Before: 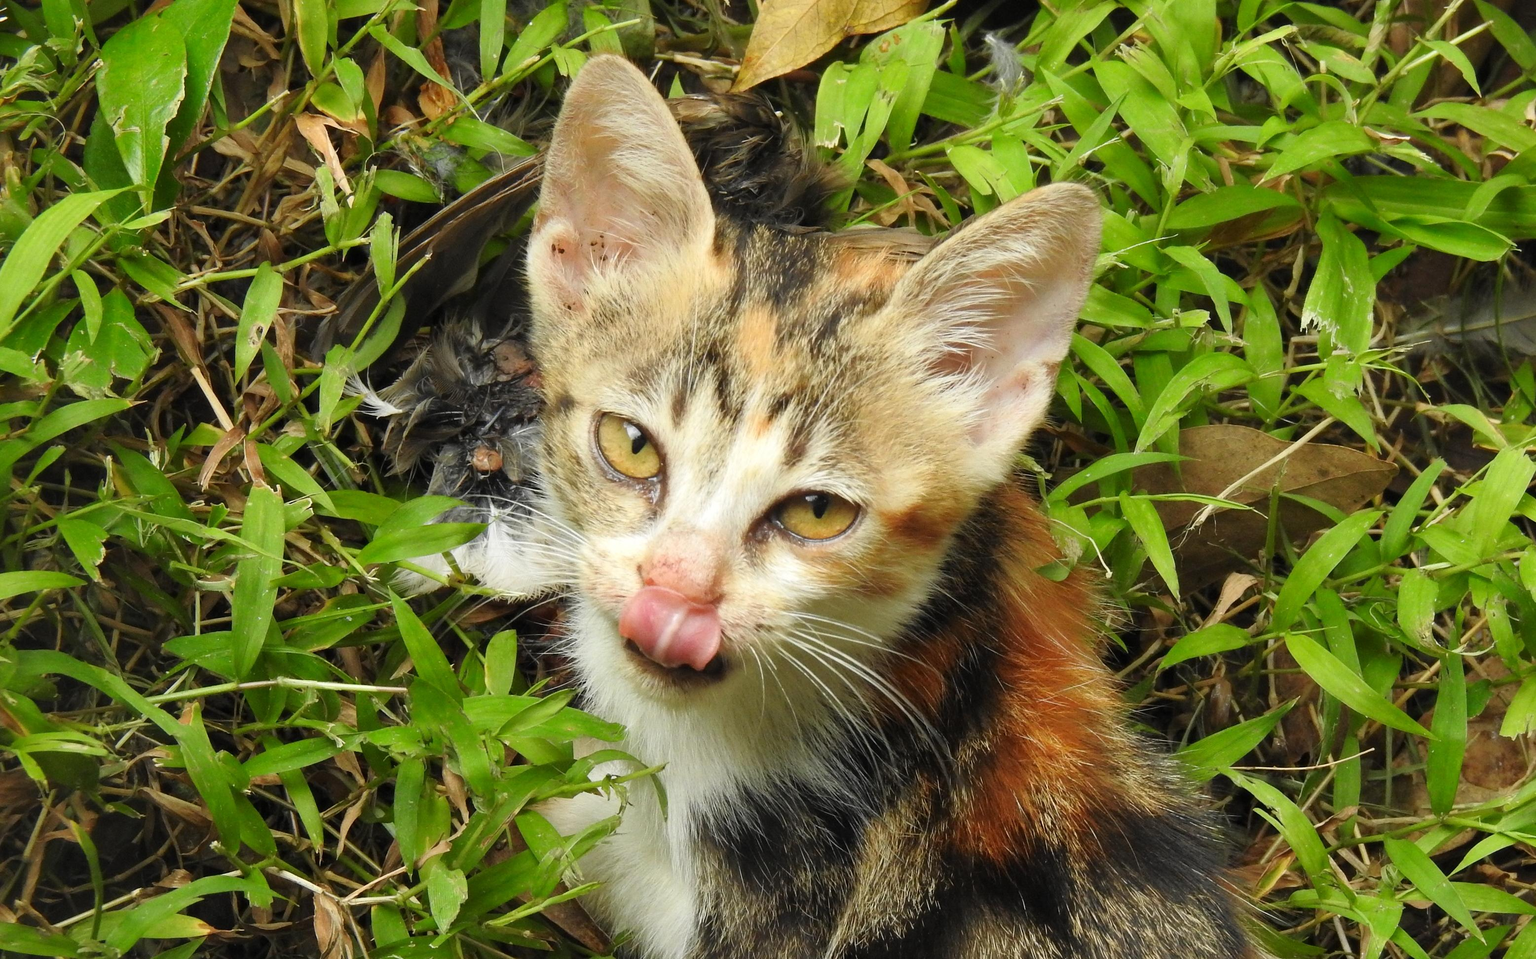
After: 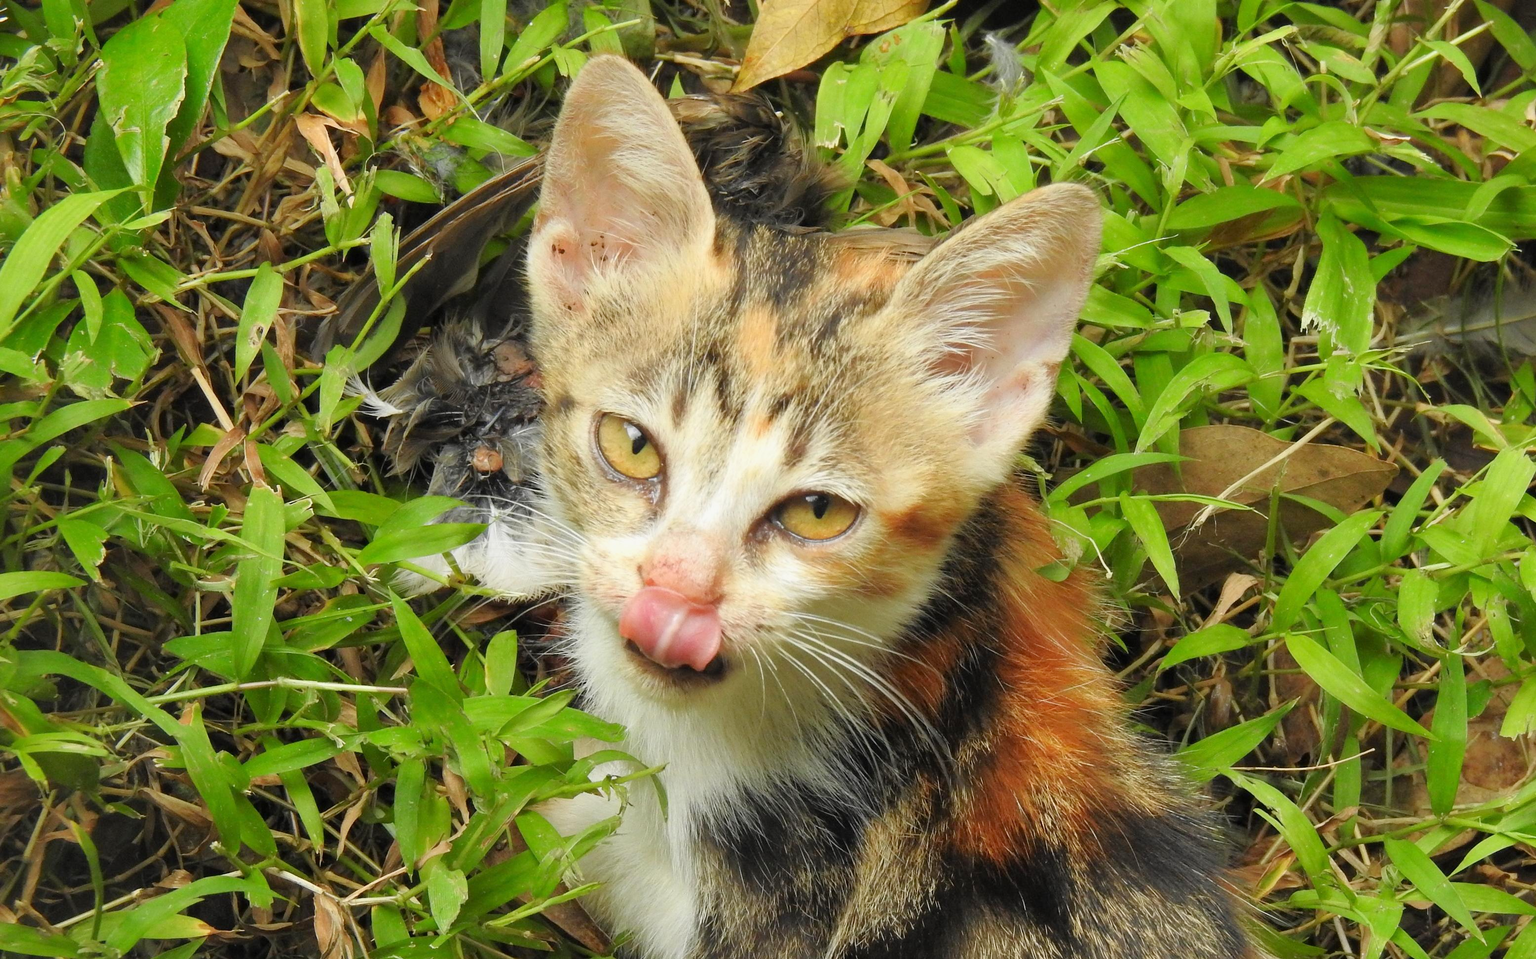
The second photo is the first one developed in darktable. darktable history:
tone curve: curves: ch0 [(0, 0) (0.258, 0.333) (1, 1)], preserve colors norm RGB
